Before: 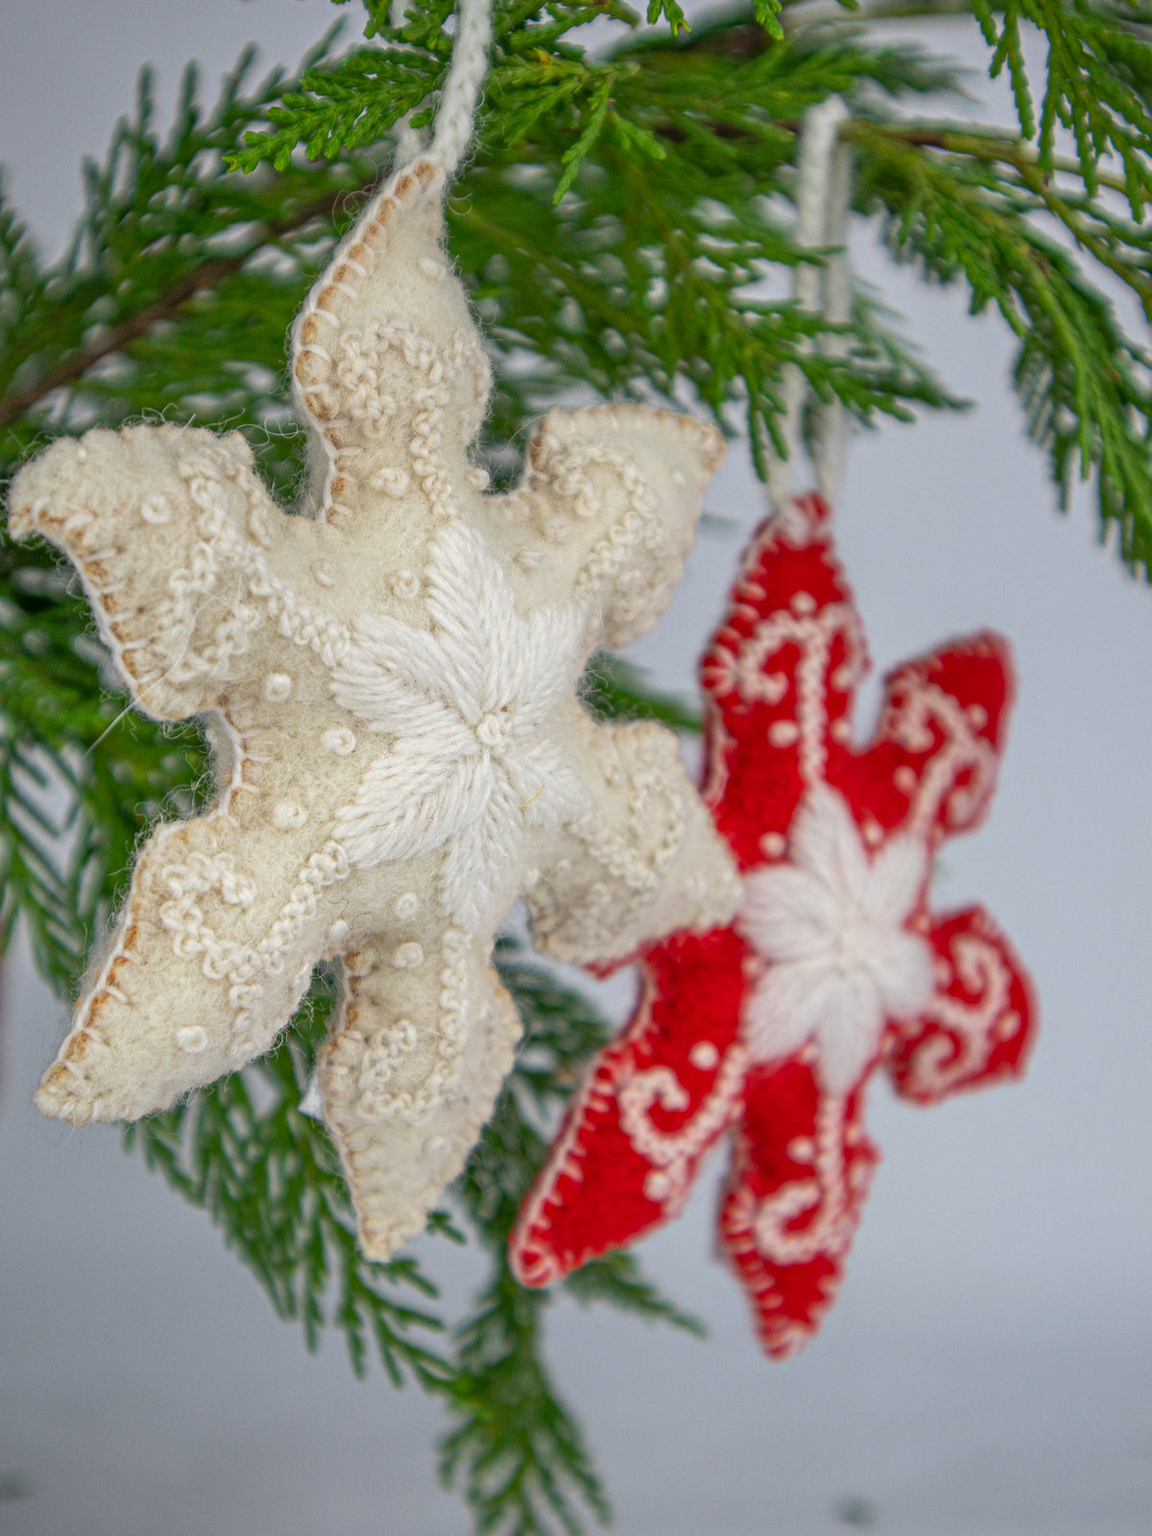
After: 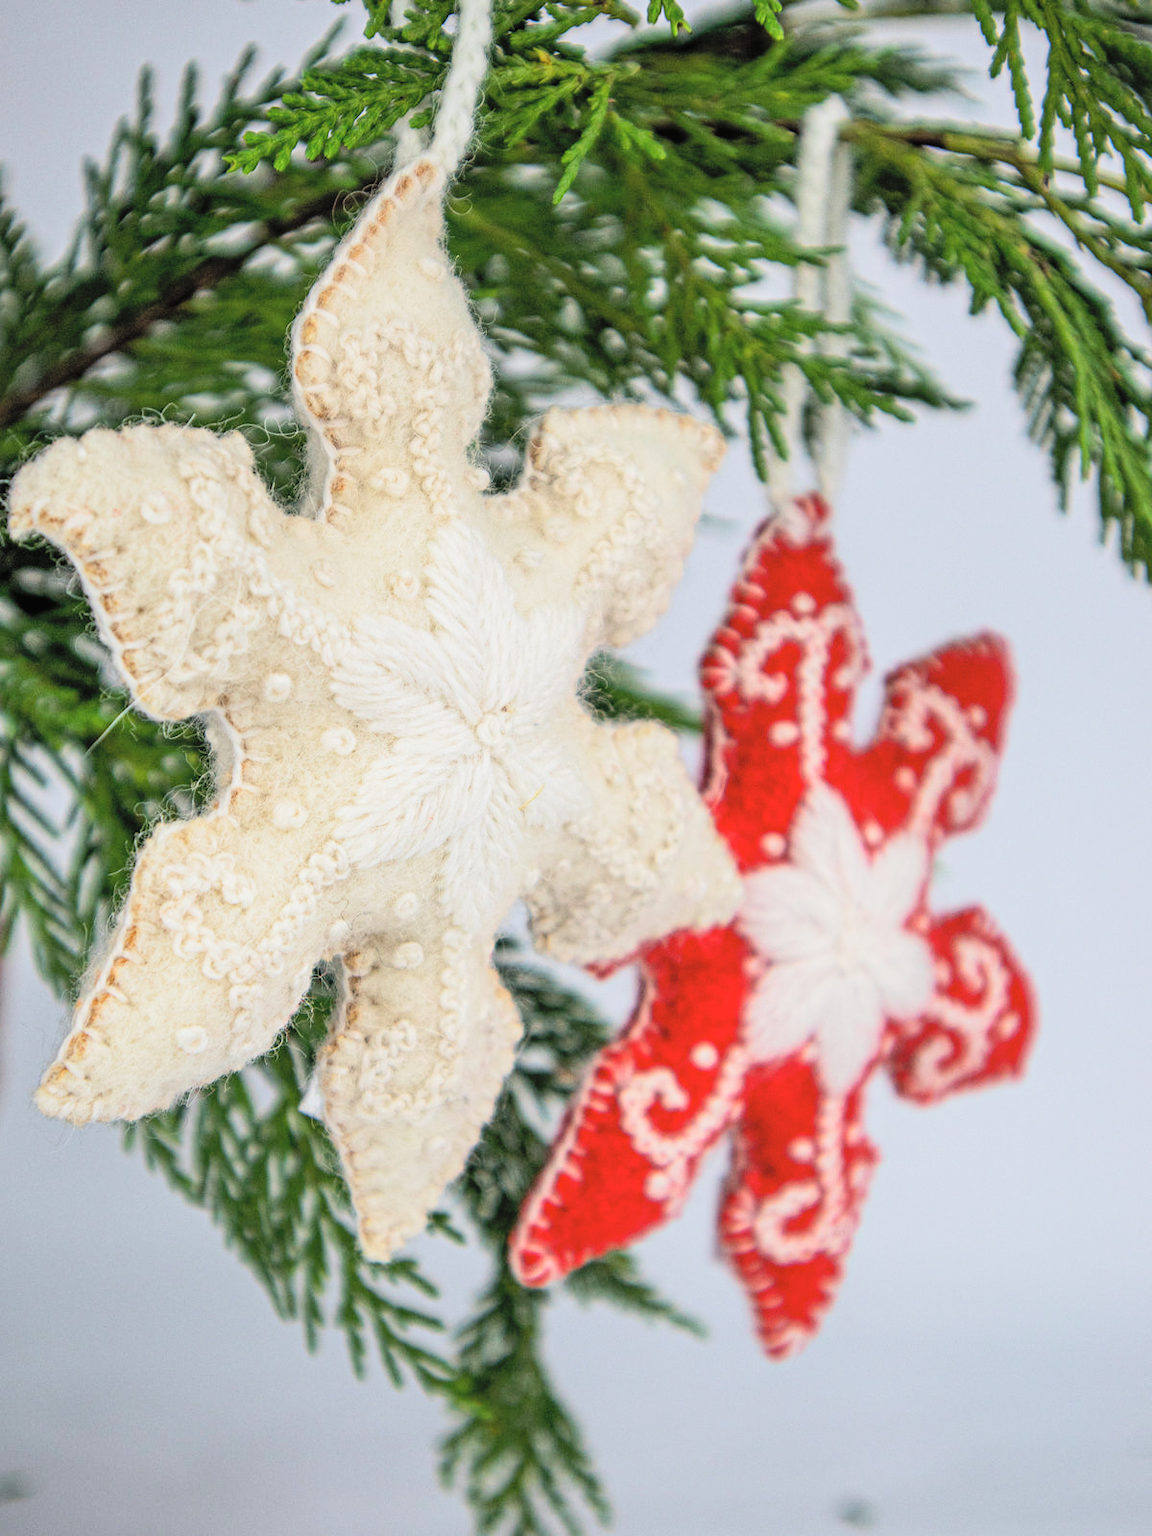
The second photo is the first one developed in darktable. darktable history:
filmic rgb: black relative exposure -5 EV, white relative exposure 3.5 EV, hardness 3.19, contrast 1.5, highlights saturation mix -50%
contrast brightness saturation: contrast 0.1, brightness 0.3, saturation 0.14
